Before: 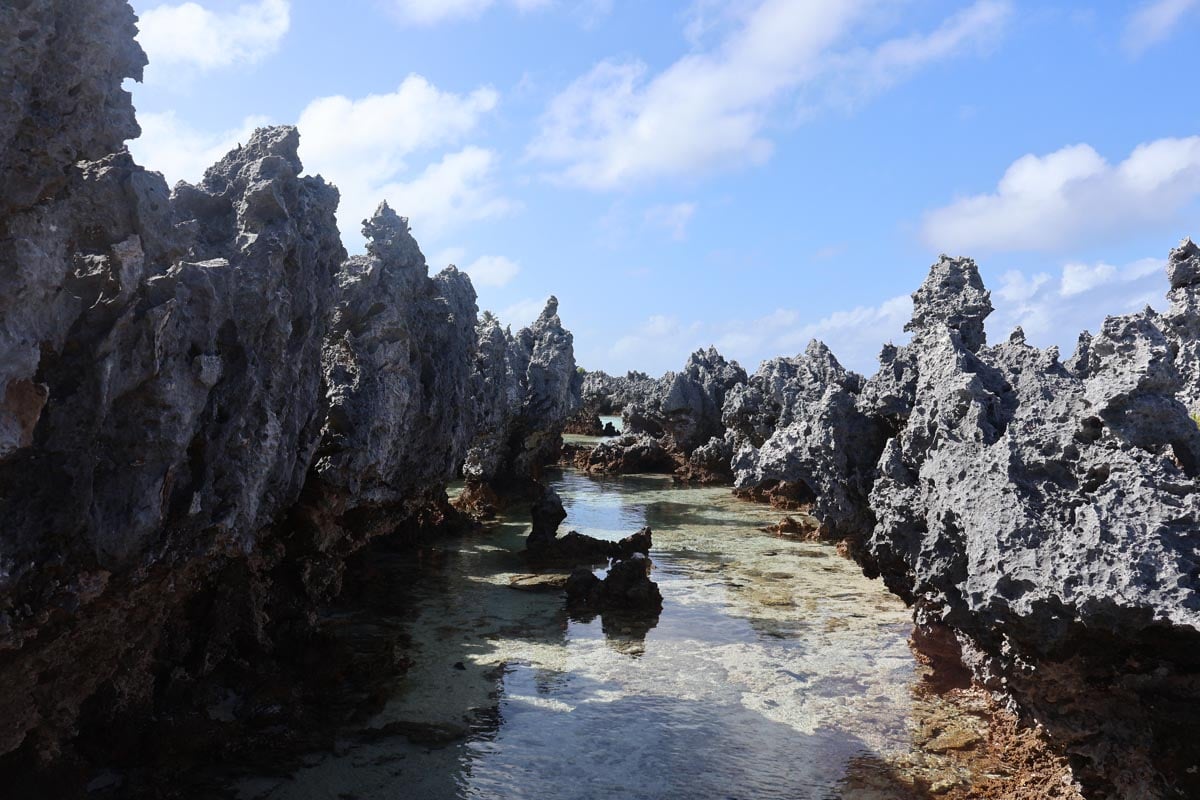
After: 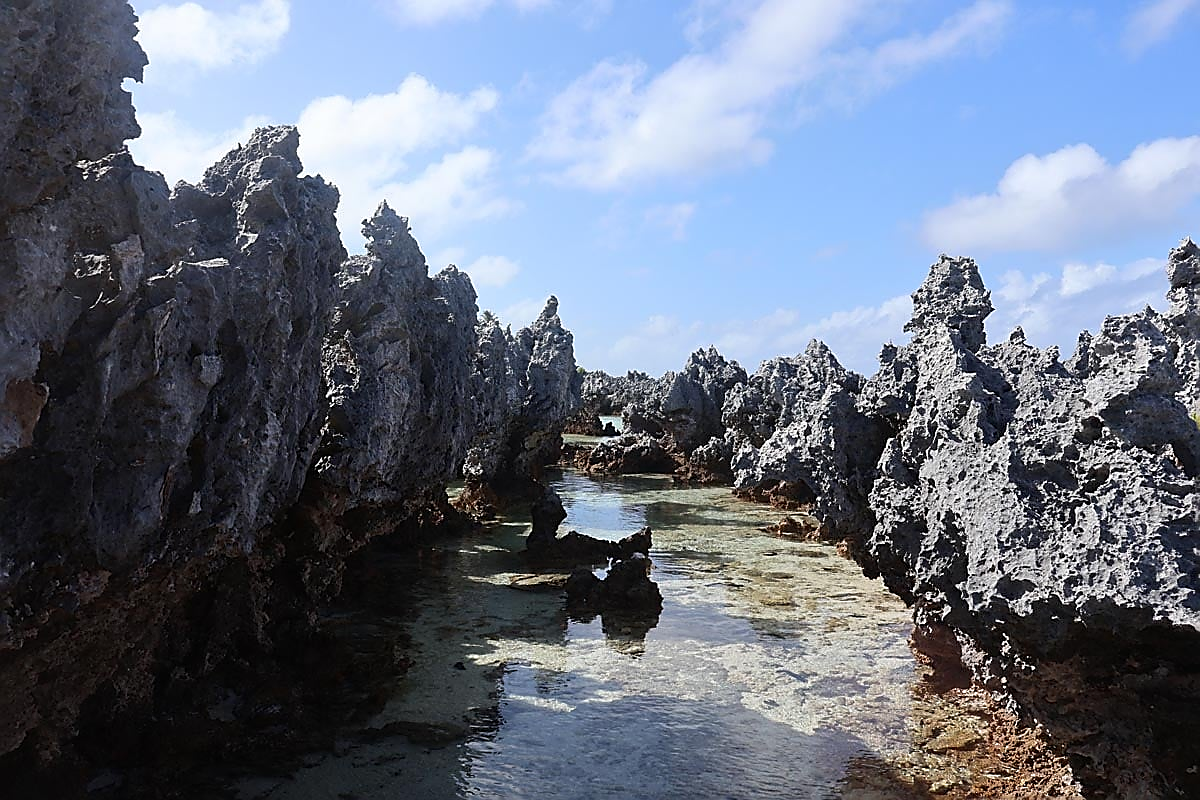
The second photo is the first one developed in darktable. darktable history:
sharpen: radius 1.406, amount 1.237, threshold 0.833
